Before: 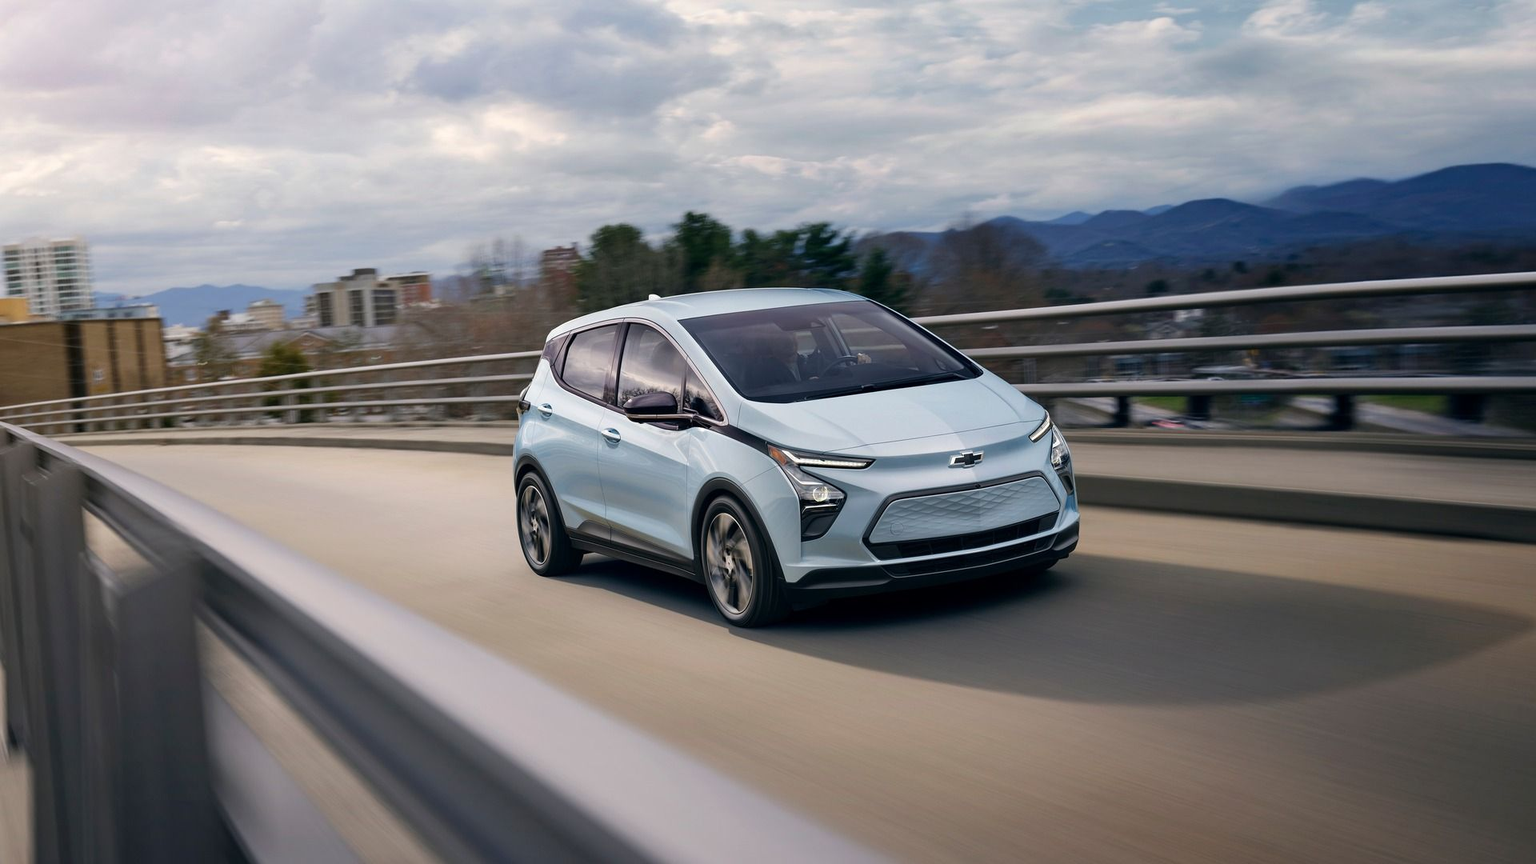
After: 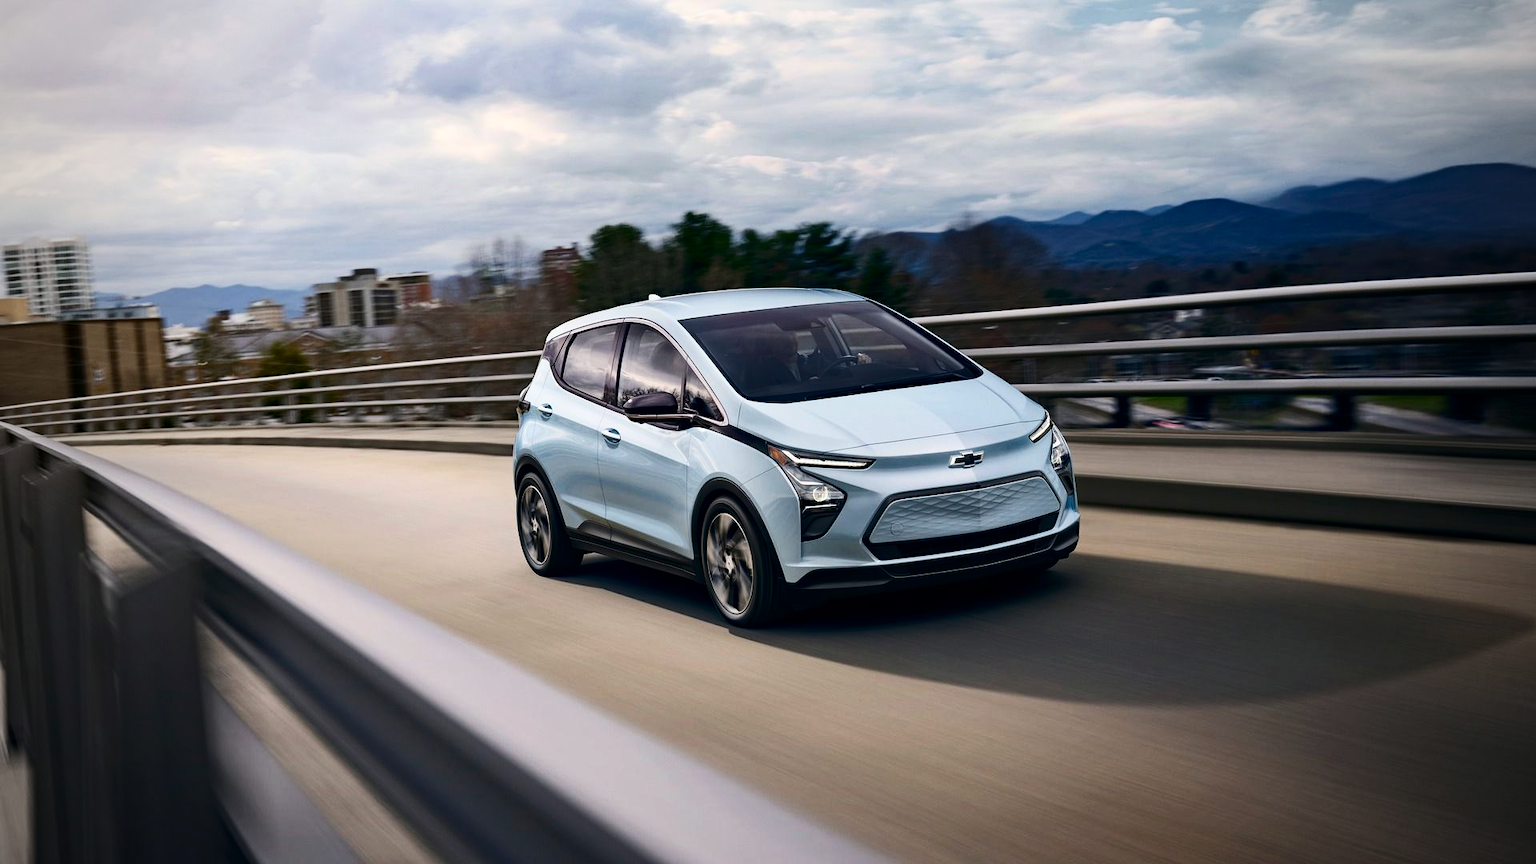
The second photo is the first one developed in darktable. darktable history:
exposure: exposure -0.018 EV, compensate highlight preservation false
vignetting: fall-off start 71.67%
contrast brightness saturation: contrast 0.279
haze removal: adaptive false
